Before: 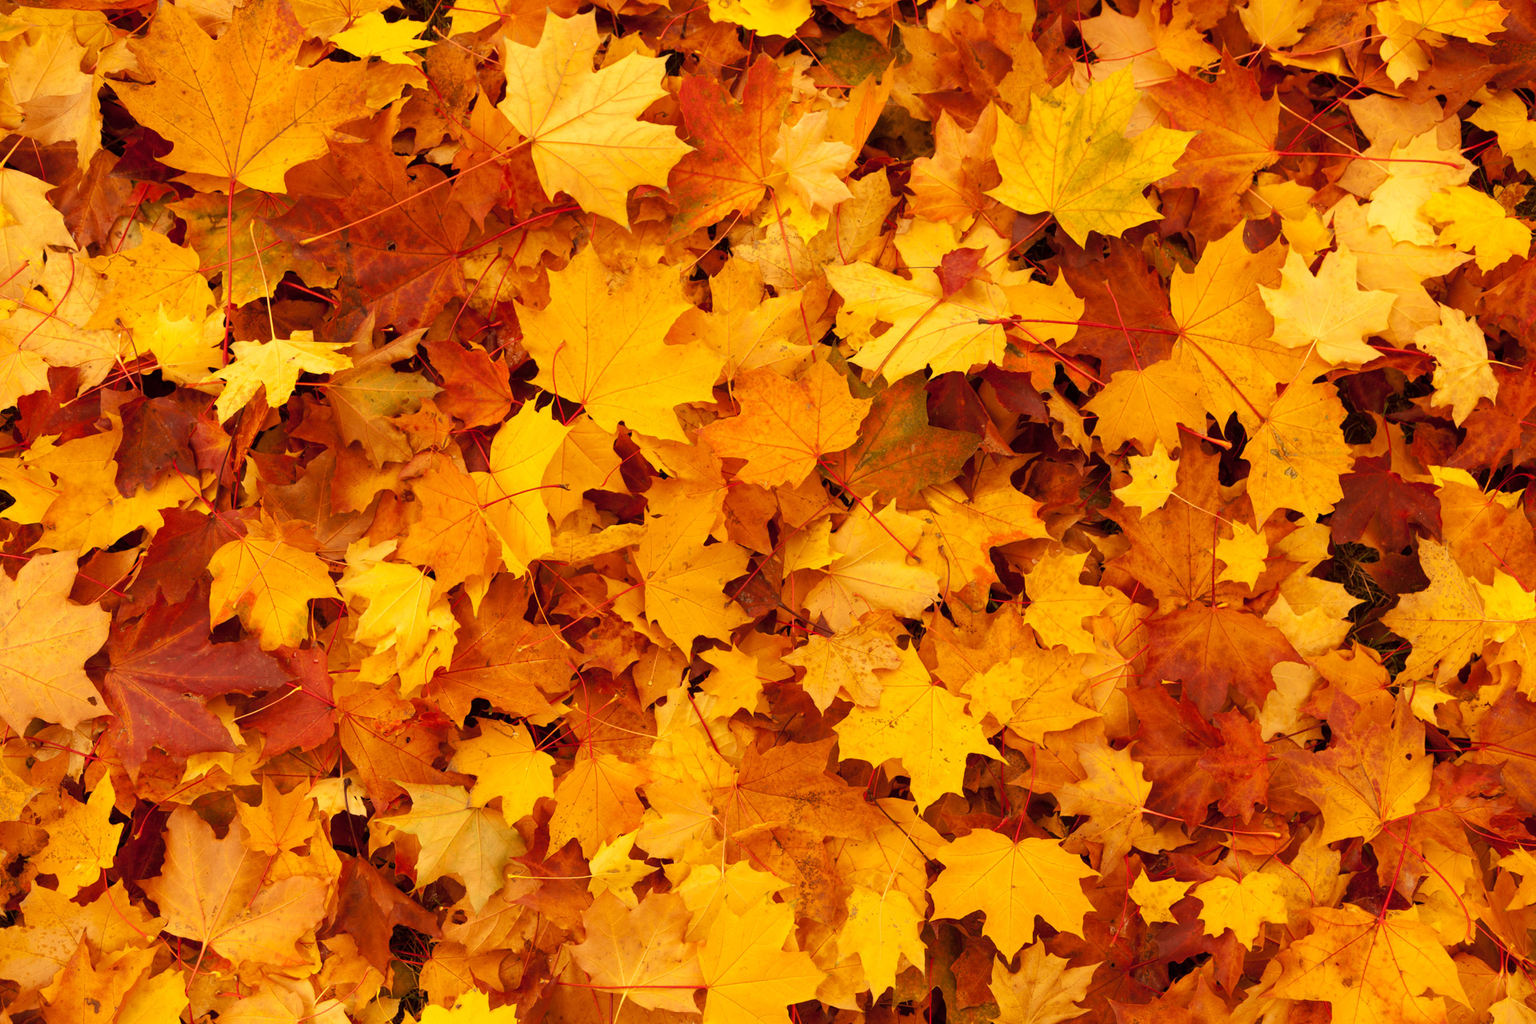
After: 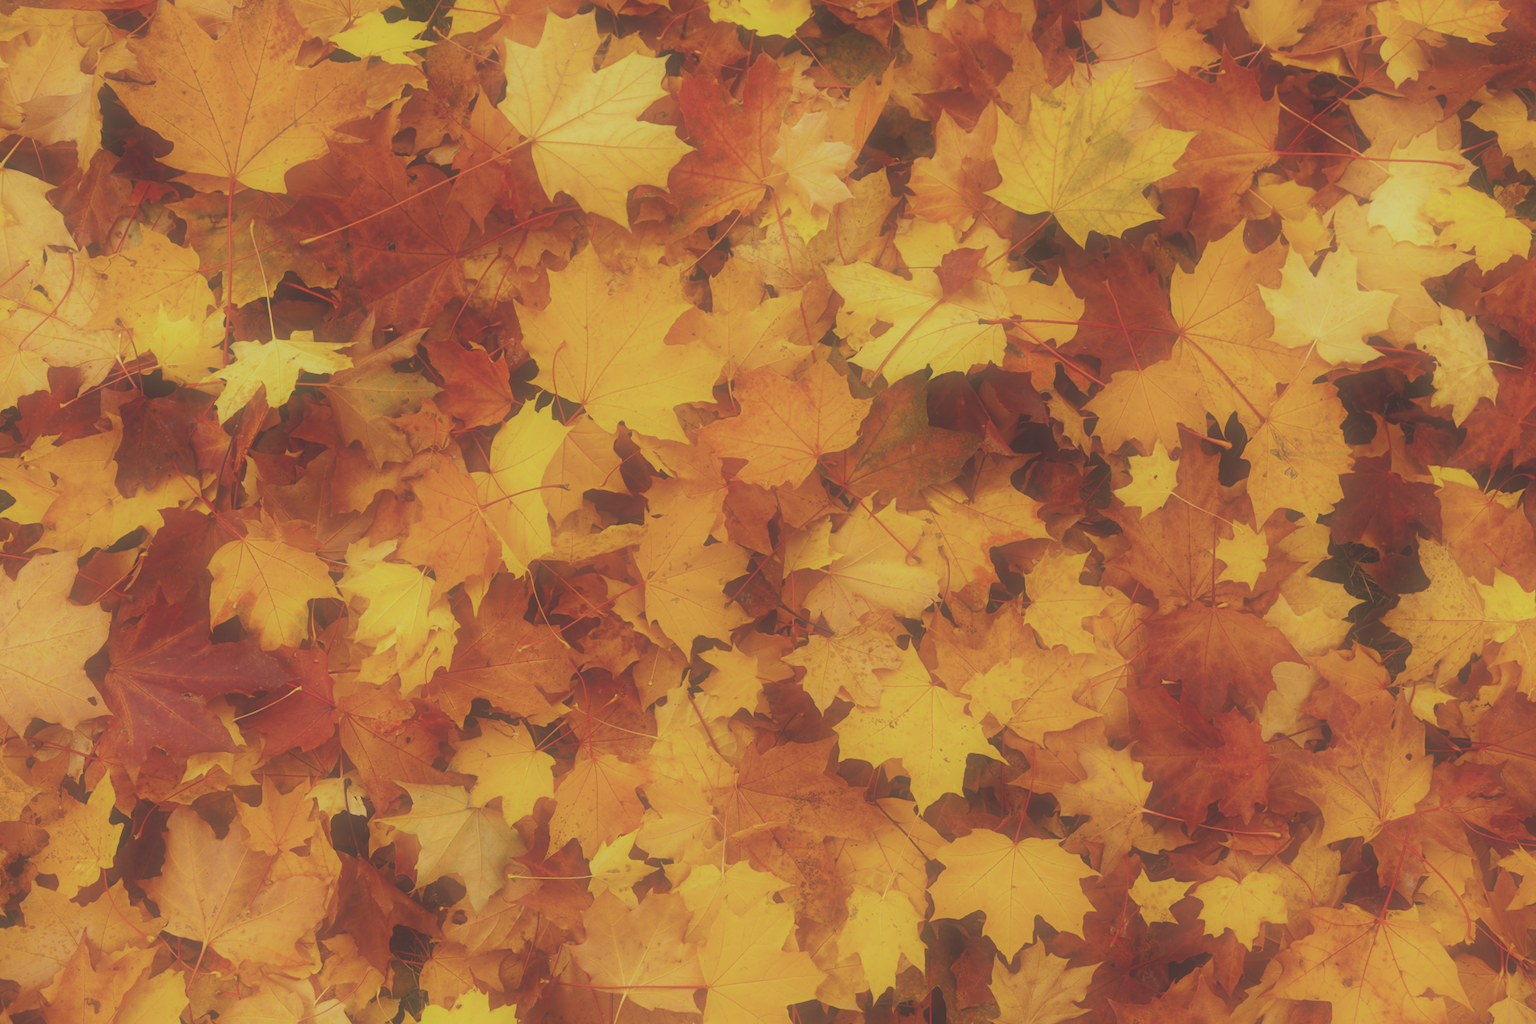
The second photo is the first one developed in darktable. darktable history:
exposure: black level correction -0.036, exposure -0.497 EV, compensate highlight preservation false
white balance: red 0.948, green 1.02, blue 1.176
soften: size 60.24%, saturation 65.46%, brightness 0.506 EV, mix 25.7%
